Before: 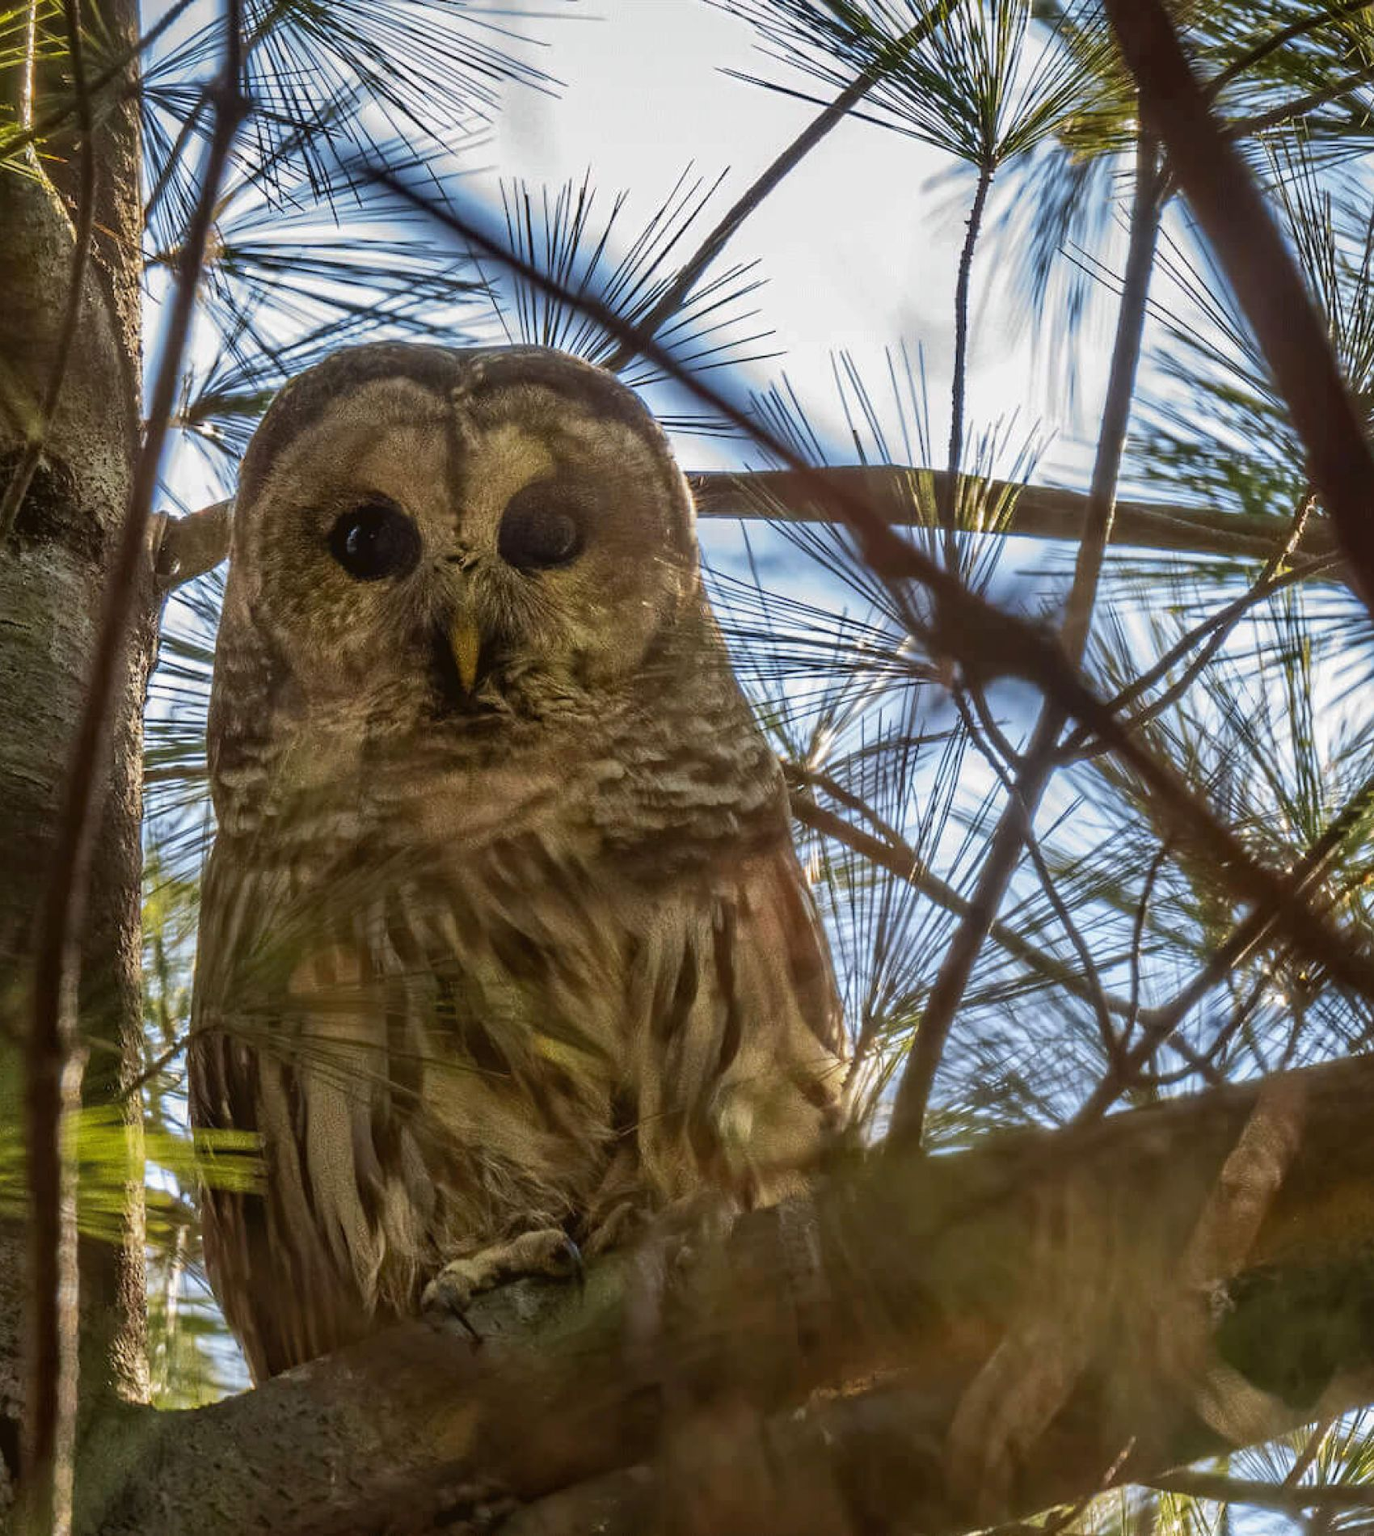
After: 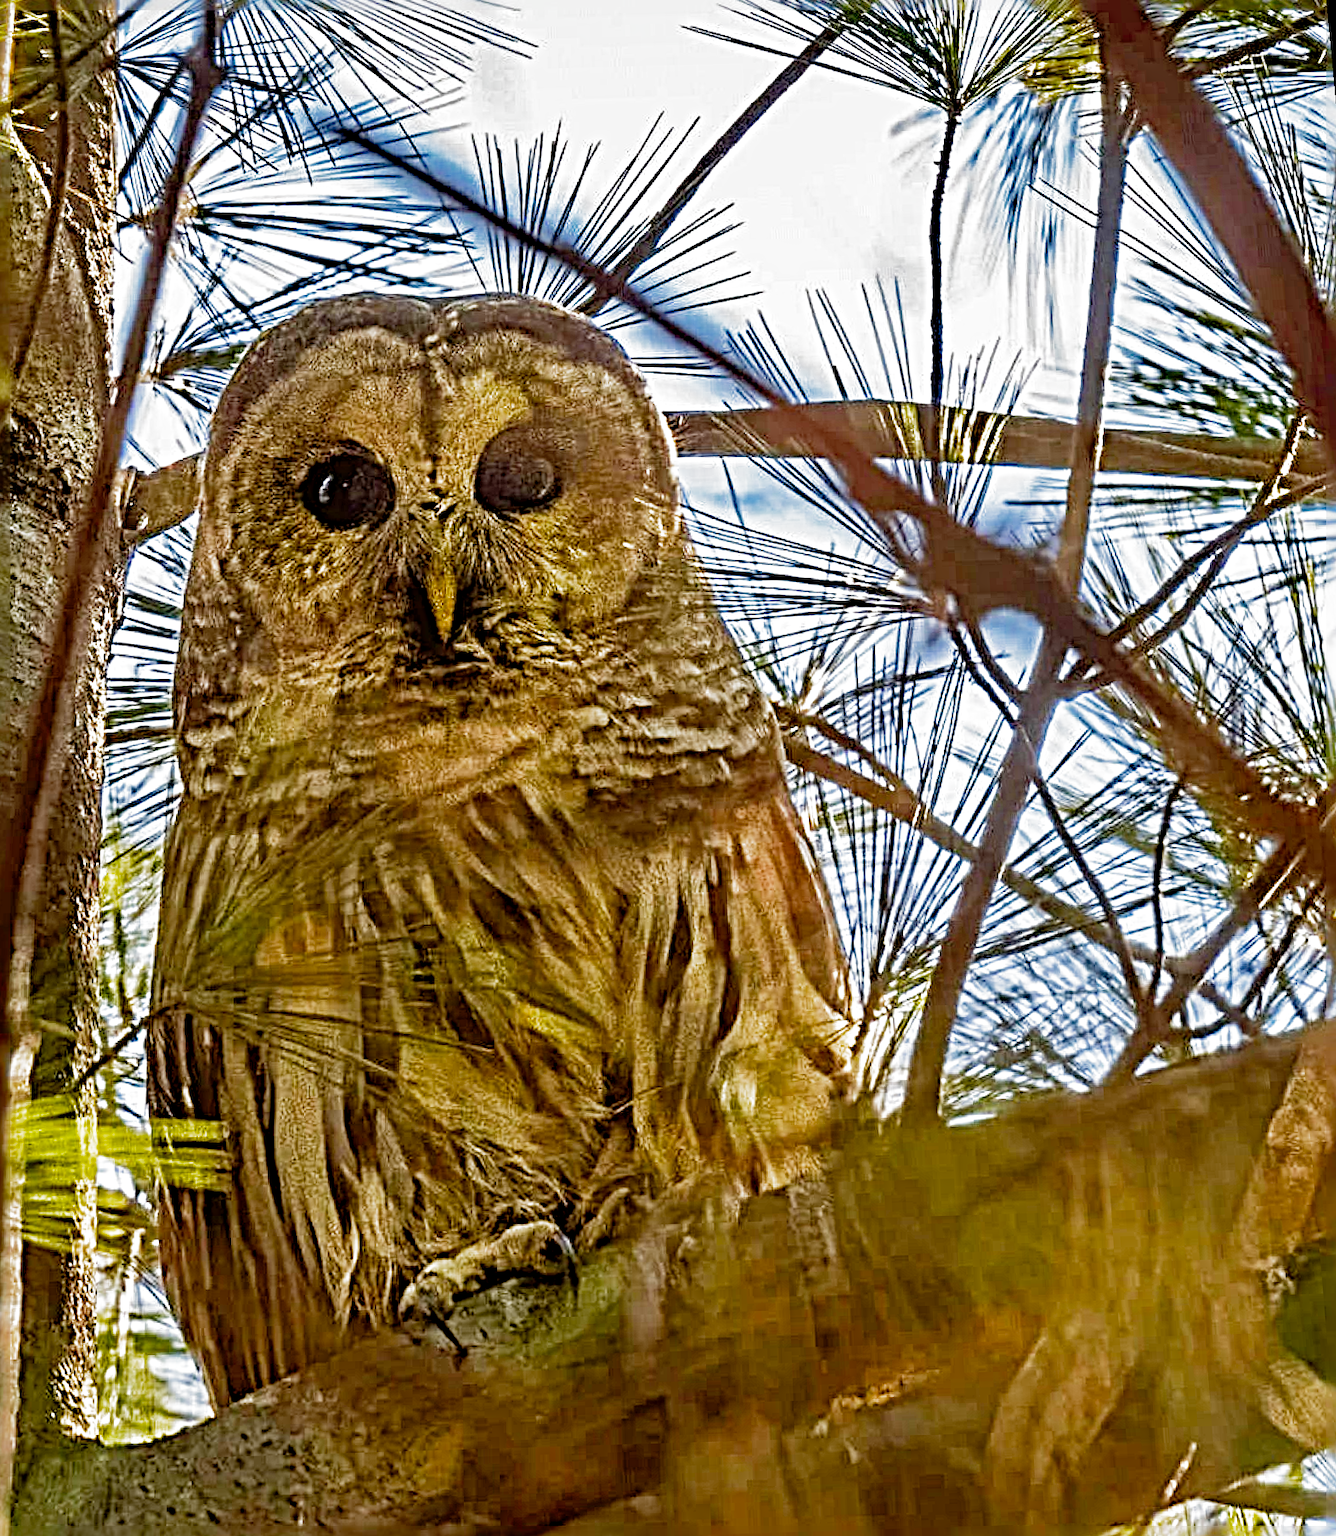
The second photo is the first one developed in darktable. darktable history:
sharpen: radius 6.3, amount 1.8, threshold 0
rotate and perspective: rotation -1.68°, lens shift (vertical) -0.146, crop left 0.049, crop right 0.912, crop top 0.032, crop bottom 0.96
shadows and highlights: on, module defaults
filmic rgb: middle gray luminance 9.23%, black relative exposure -10.55 EV, white relative exposure 3.45 EV, threshold 6 EV, target black luminance 0%, hardness 5.98, latitude 59.69%, contrast 1.087, highlights saturation mix 5%, shadows ↔ highlights balance 29.23%, add noise in highlights 0, preserve chrominance no, color science v3 (2019), use custom middle-gray values true, iterations of high-quality reconstruction 0, contrast in highlights soft, enable highlight reconstruction true
color balance rgb: perceptual saturation grading › global saturation 20%, global vibrance 20%
